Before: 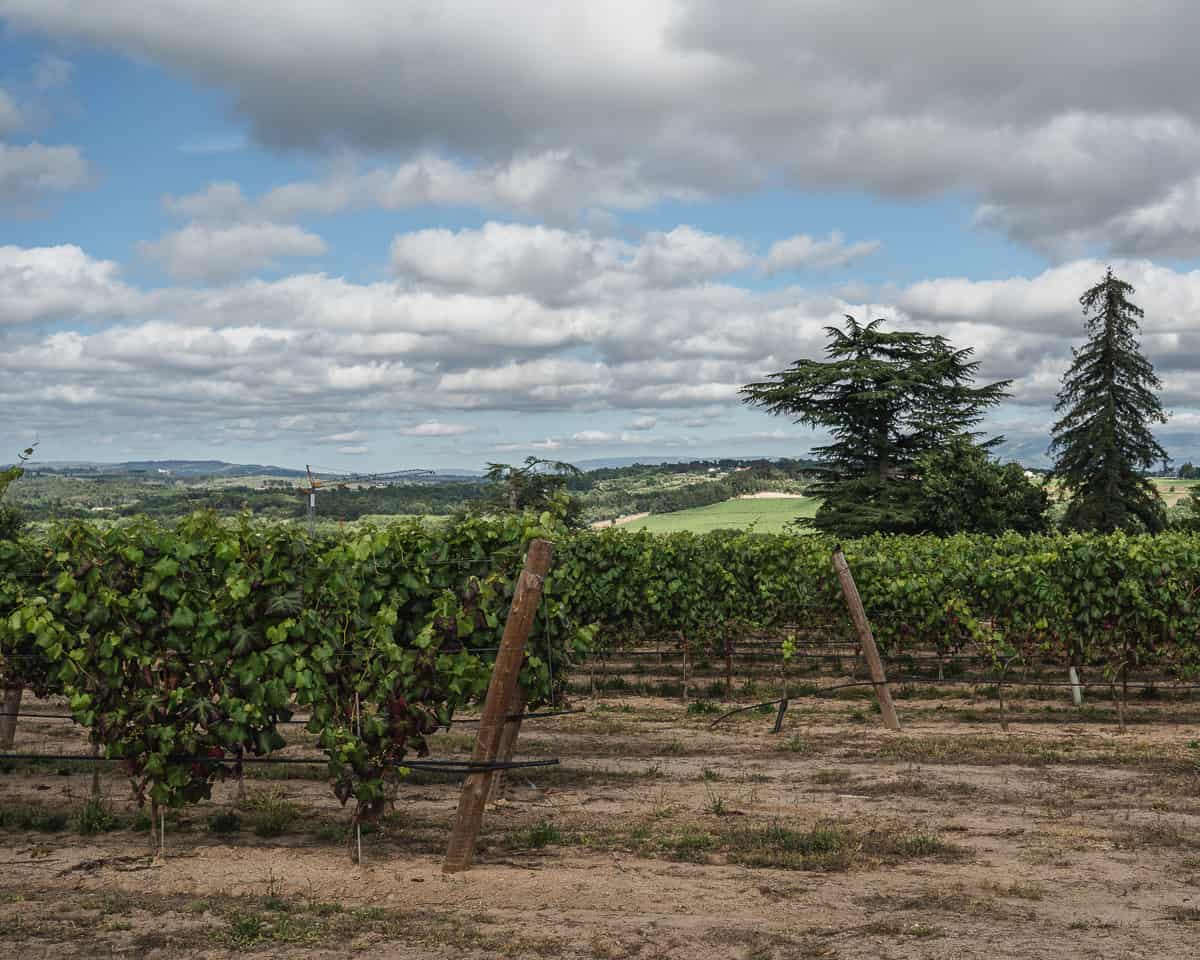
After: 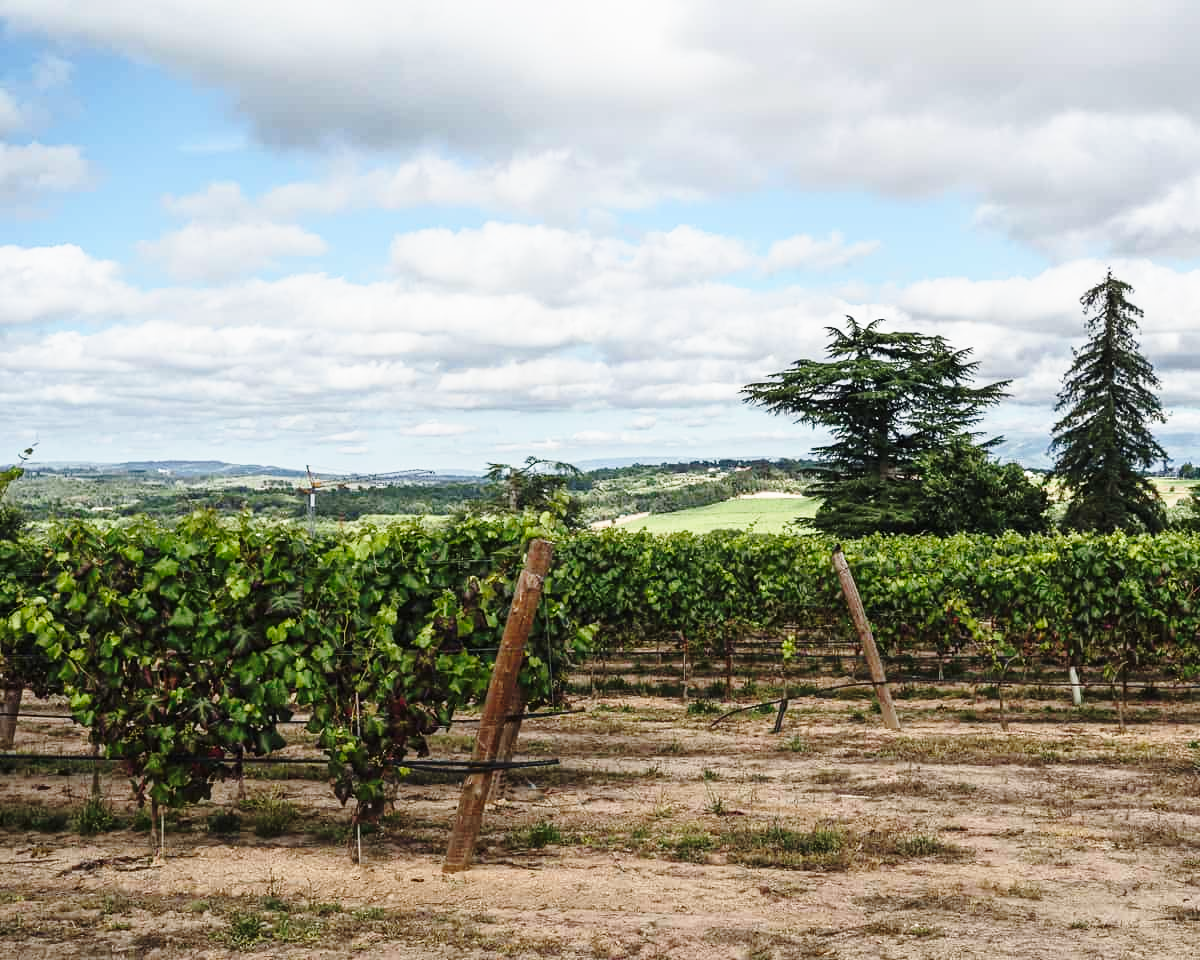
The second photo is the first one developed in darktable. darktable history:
shadows and highlights: shadows 1.73, highlights 39.74
base curve: curves: ch0 [(0, 0) (0.028, 0.03) (0.121, 0.232) (0.46, 0.748) (0.859, 0.968) (1, 1)], preserve colors none
